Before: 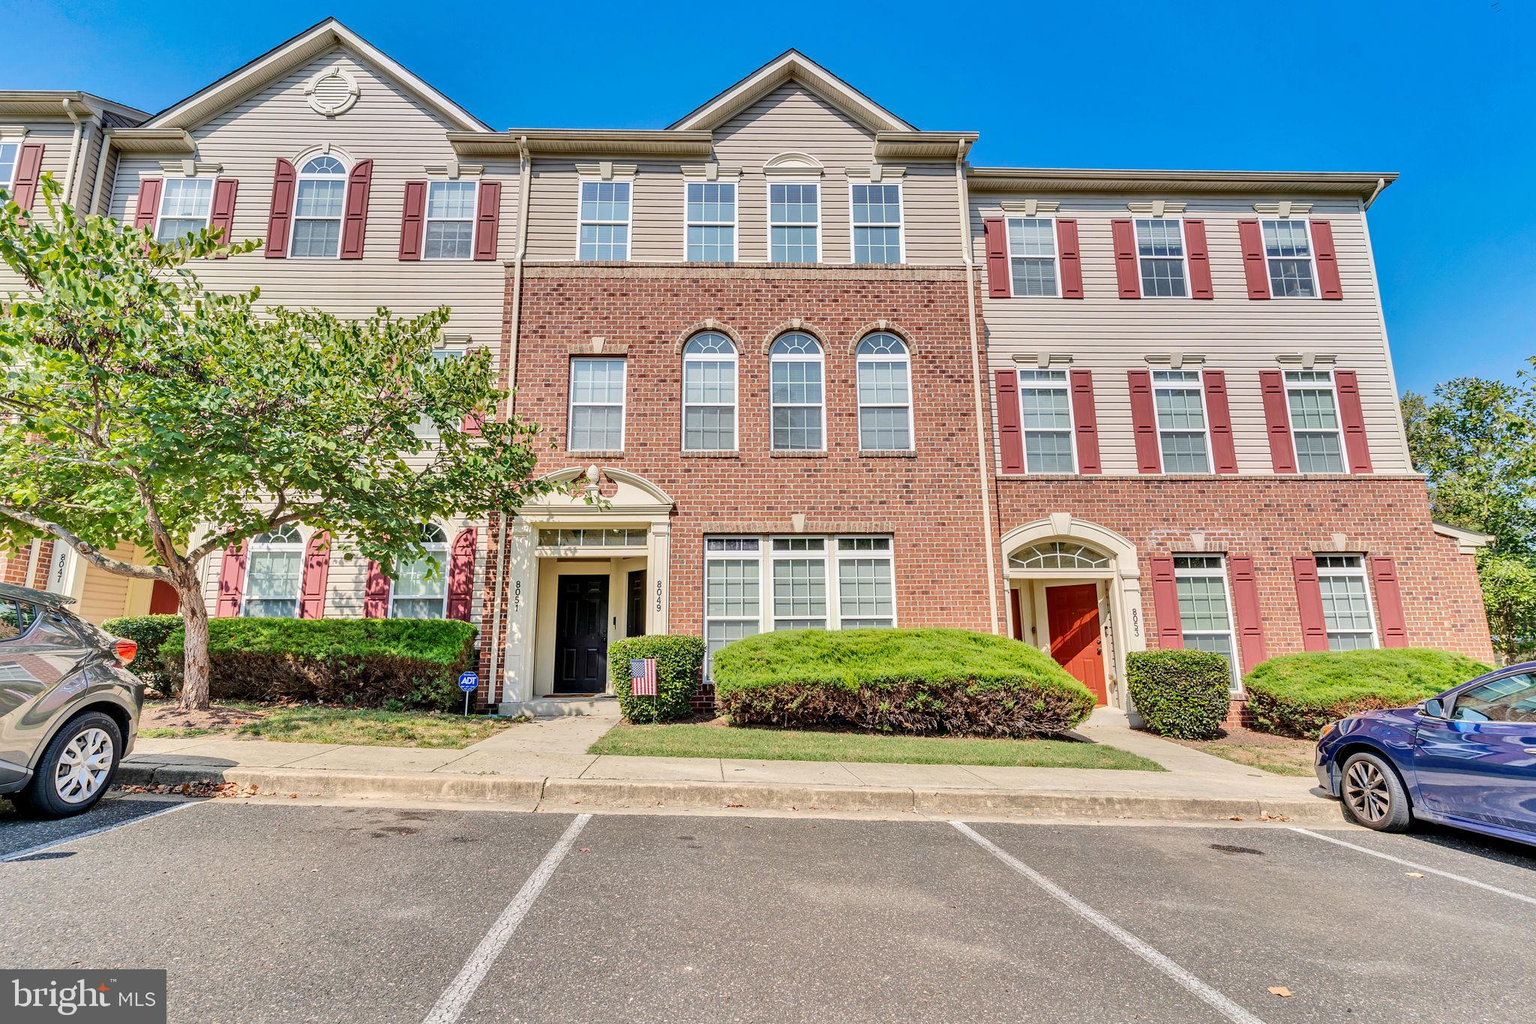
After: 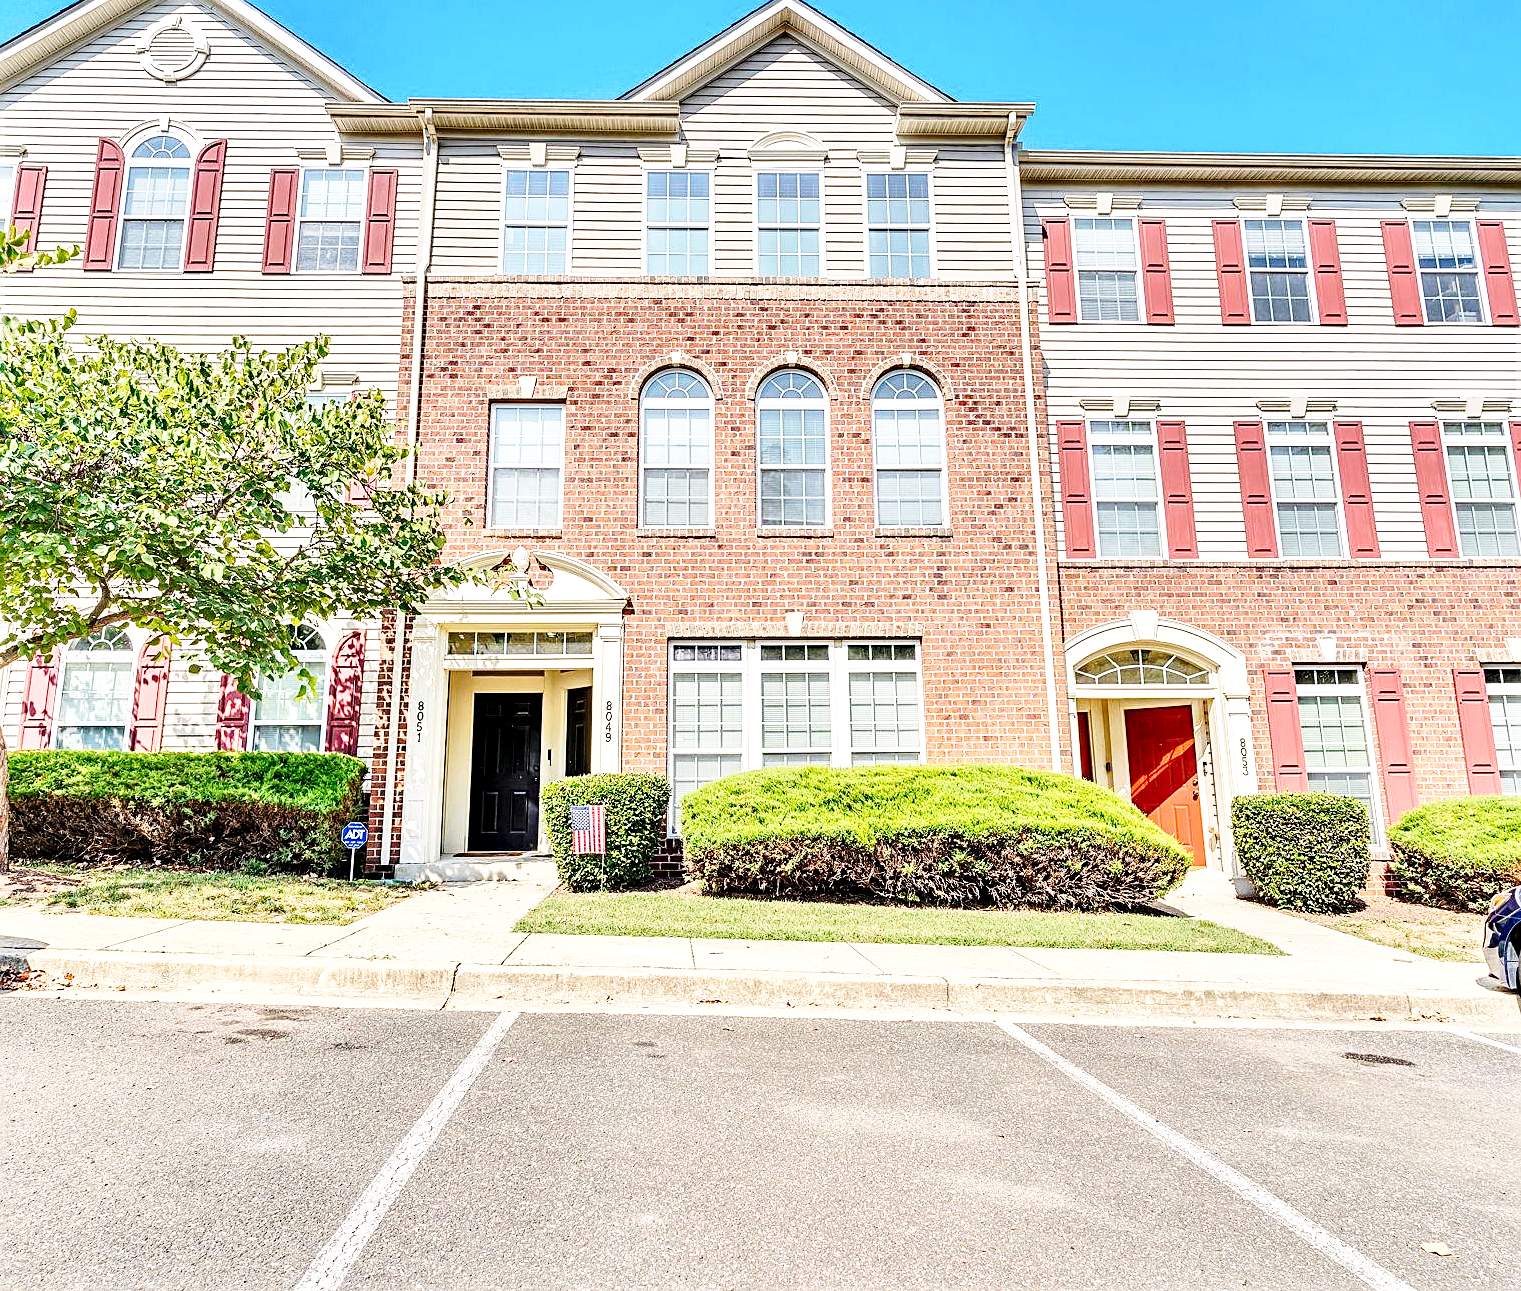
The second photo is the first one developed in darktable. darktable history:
tone equalizer: -8 EV -0.377 EV, -7 EV -0.354 EV, -6 EV -0.31 EV, -5 EV -0.199 EV, -3 EV 0.257 EV, -2 EV 0.311 EV, -1 EV 0.403 EV, +0 EV 0.409 EV
base curve: curves: ch0 [(0, 0) (0.028, 0.03) (0.121, 0.232) (0.46, 0.748) (0.859, 0.968) (1, 1)], preserve colors none
crop and rotate: left 13.198%, top 5.359%, right 12.528%
sharpen: on, module defaults
local contrast: highlights 104%, shadows 100%, detail 119%, midtone range 0.2
